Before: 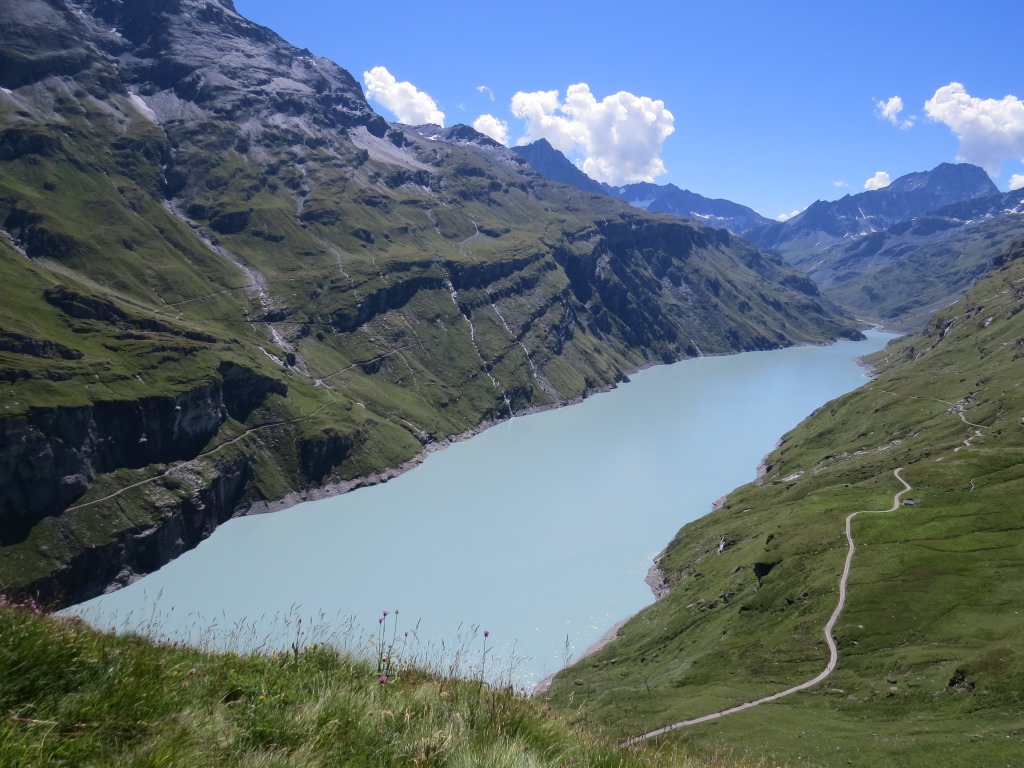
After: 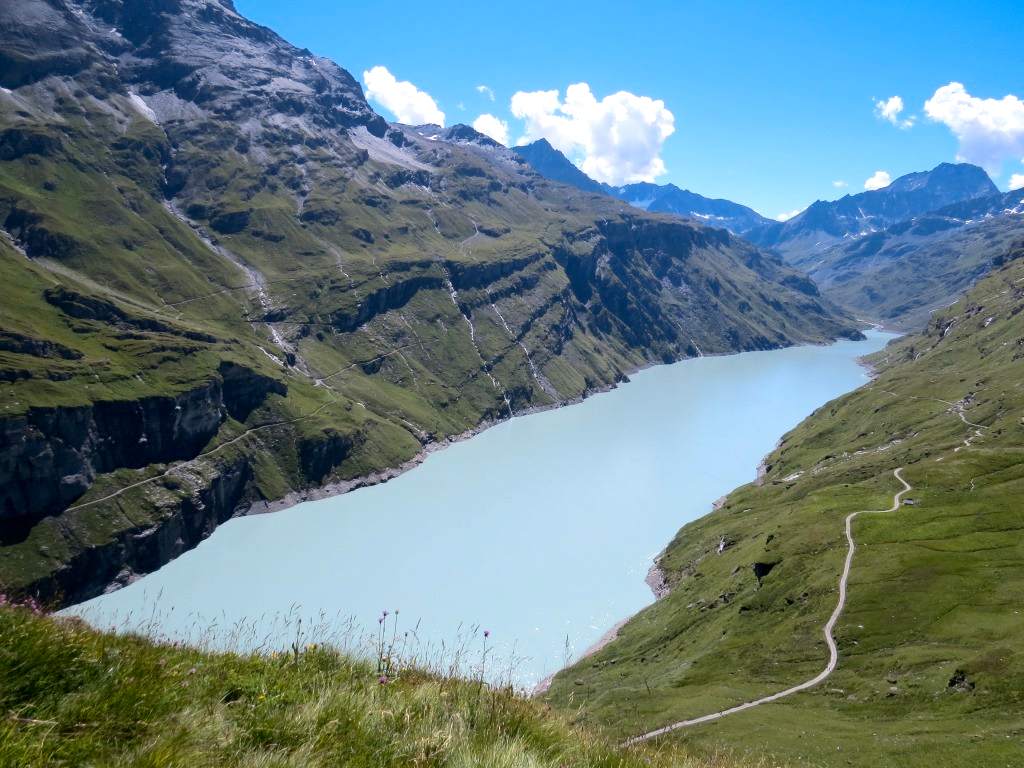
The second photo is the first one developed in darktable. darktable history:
color zones: curves: ch1 [(0.239, 0.552) (0.75, 0.5)]; ch2 [(0.25, 0.462) (0.749, 0.457)]
exposure: black level correction 0.004, exposure 0.414 EV, compensate highlight preservation false
